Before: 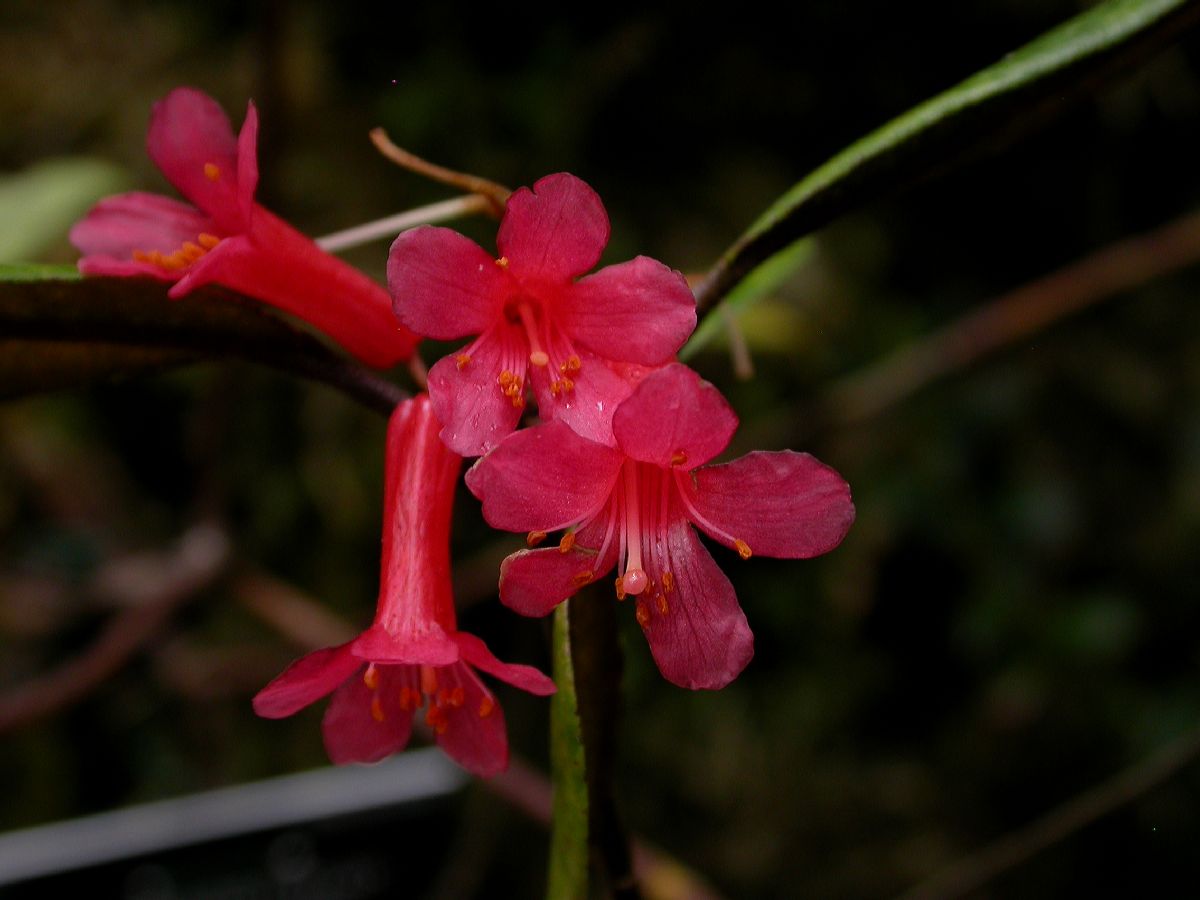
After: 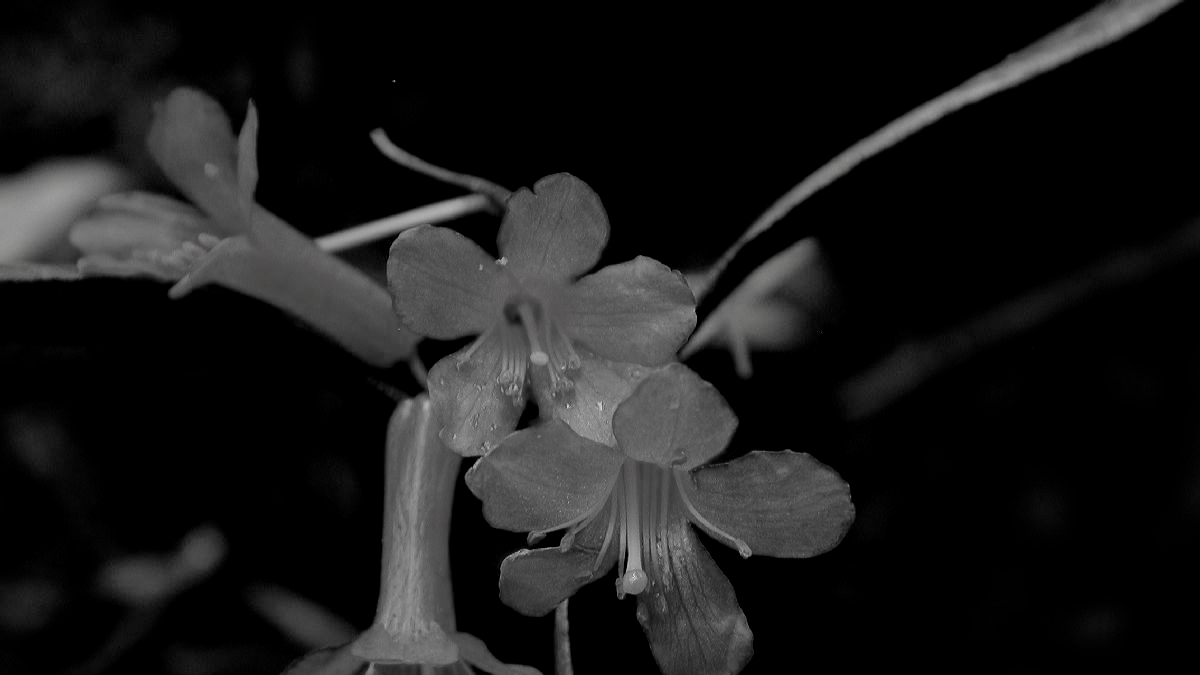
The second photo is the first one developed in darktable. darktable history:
contrast brightness saturation: saturation -0.993
filmic rgb: black relative exposure -5.13 EV, white relative exposure 3.96 EV, hardness 2.88, contrast 1.19, iterations of high-quality reconstruction 0
local contrast: mode bilateral grid, contrast 20, coarseness 50, detail 129%, midtone range 0.2
crop: bottom 24.98%
